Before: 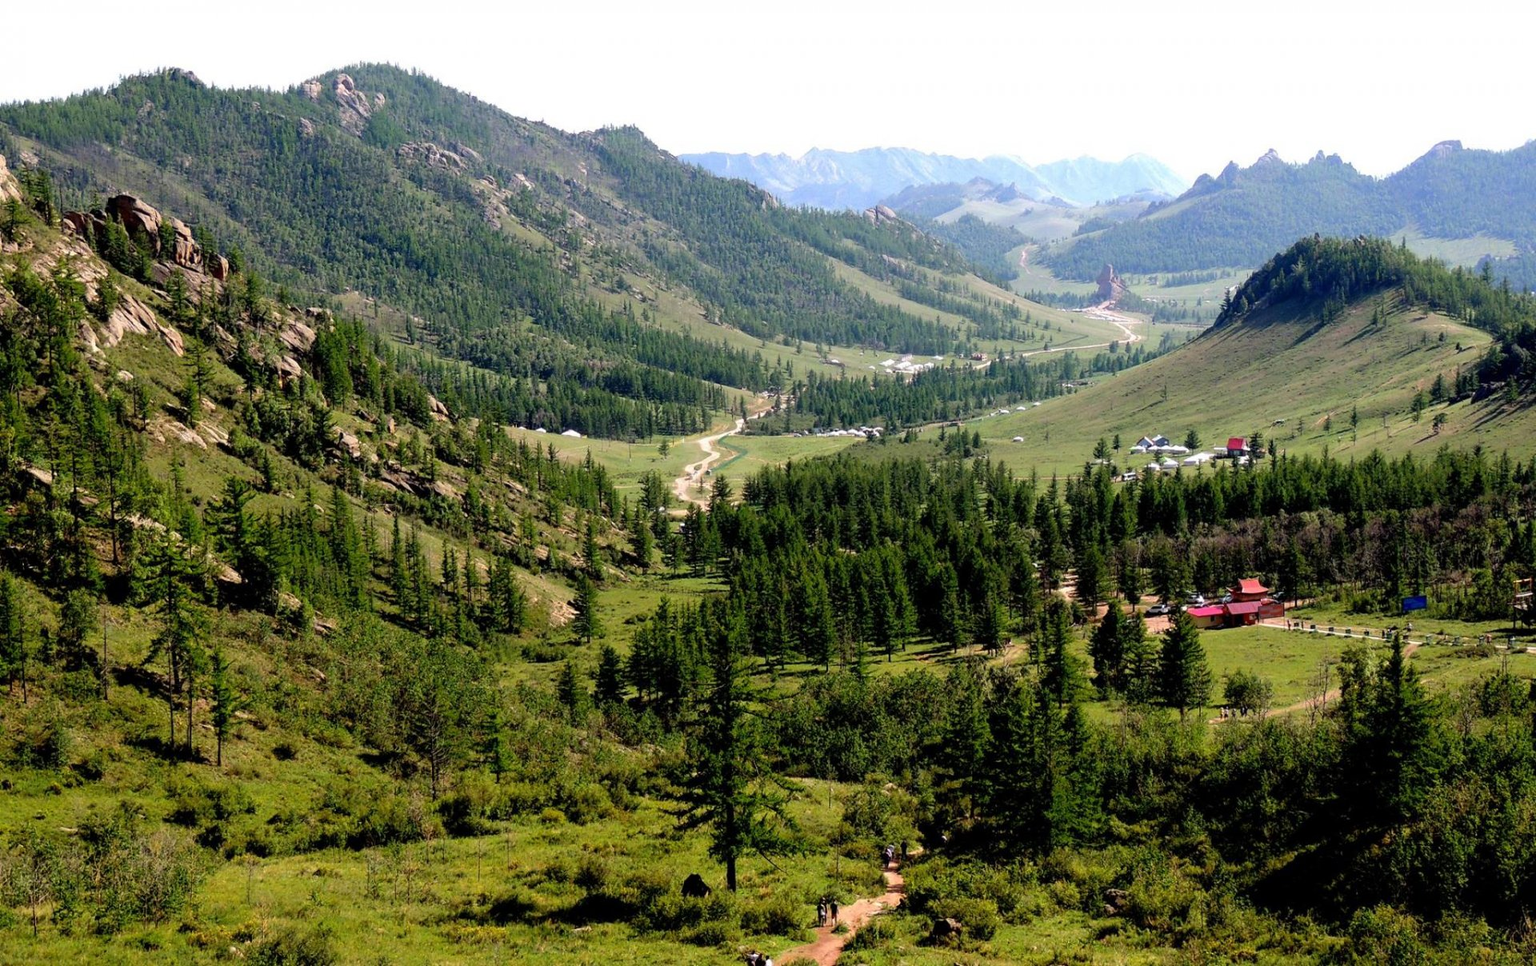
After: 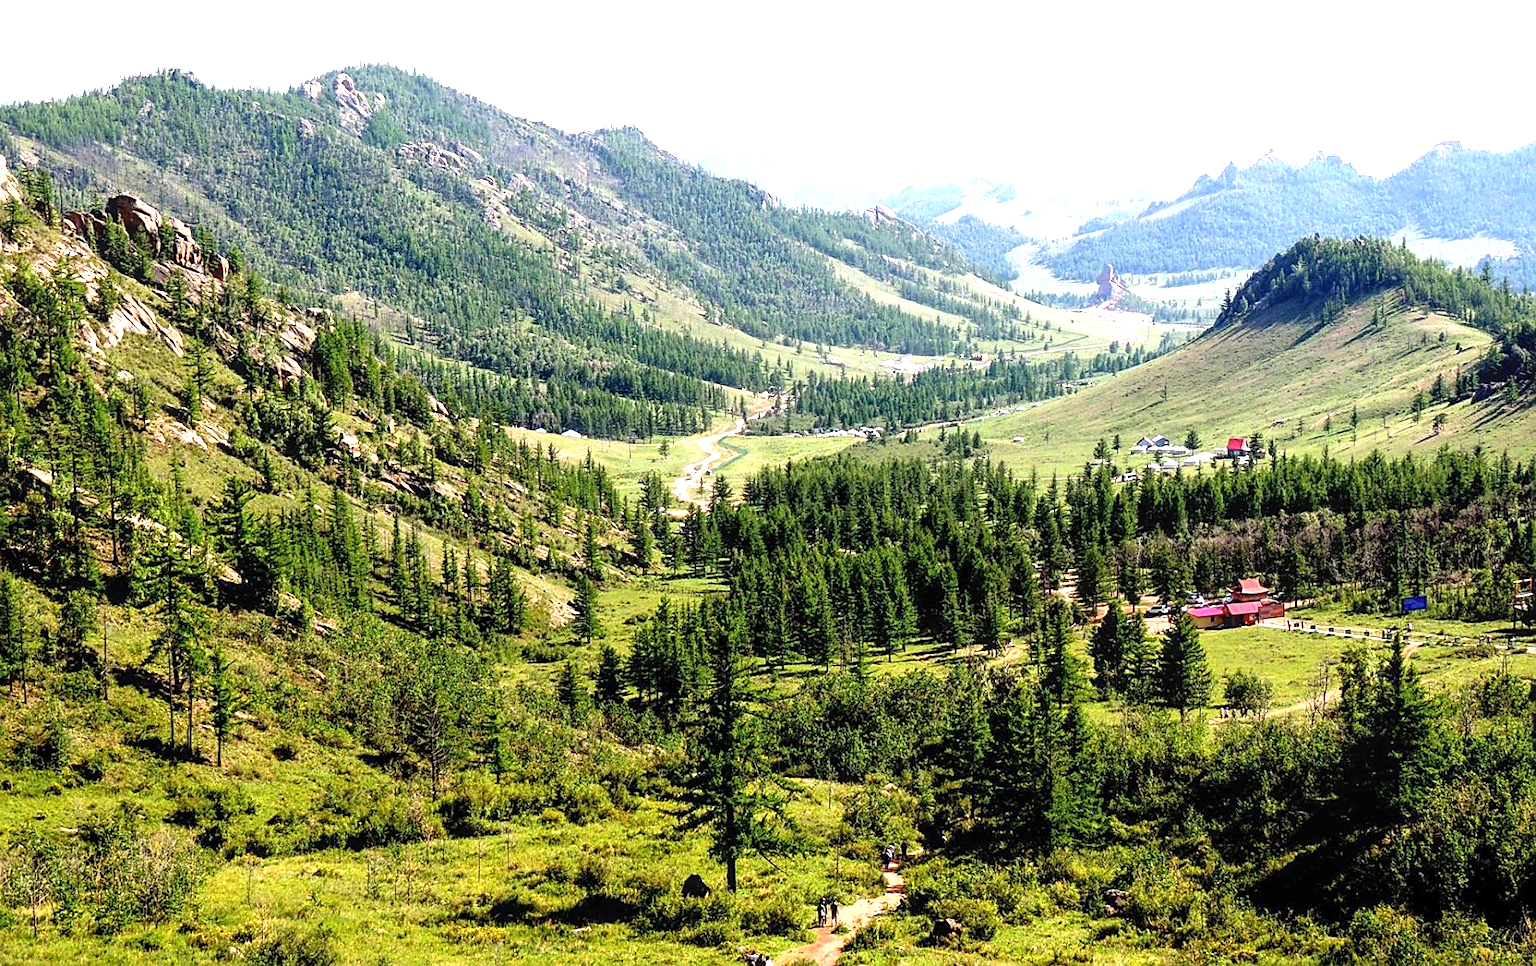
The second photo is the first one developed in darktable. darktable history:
sharpen: on, module defaults
local contrast: on, module defaults
exposure: black level correction 0, exposure 1.099 EV, compensate highlight preservation false
